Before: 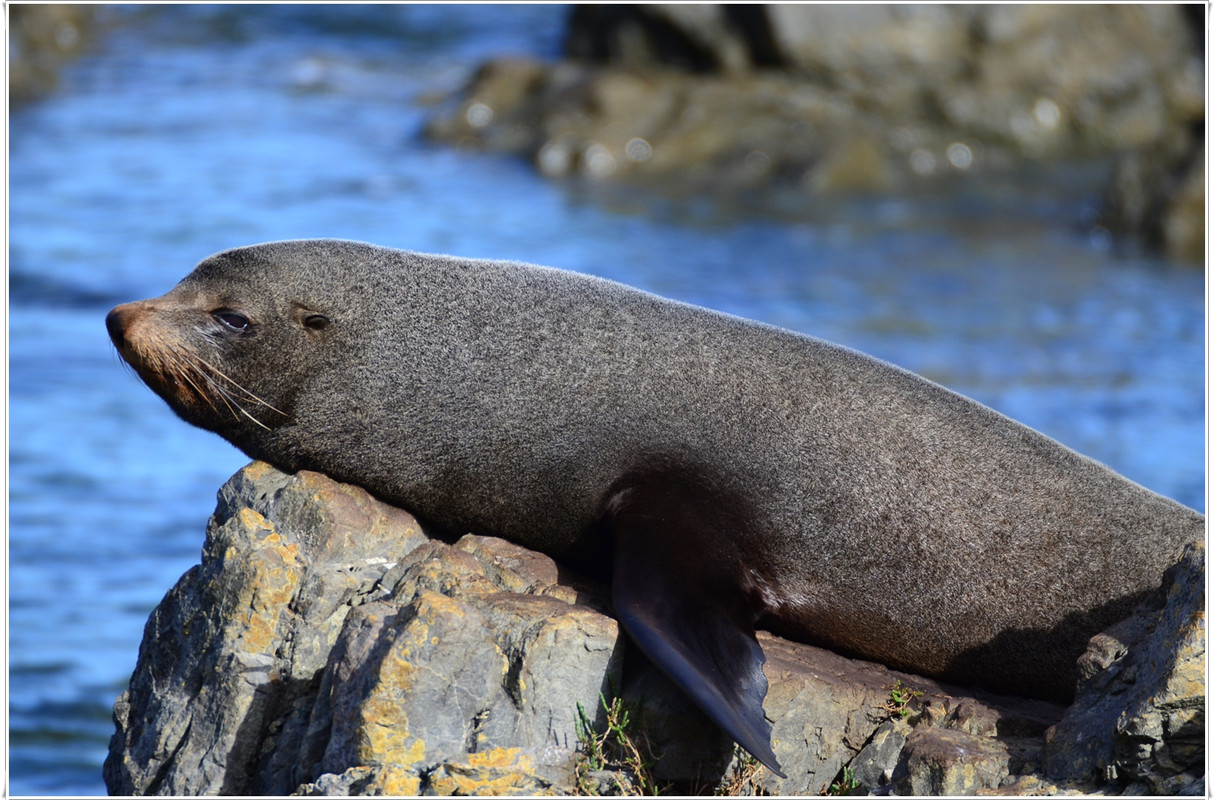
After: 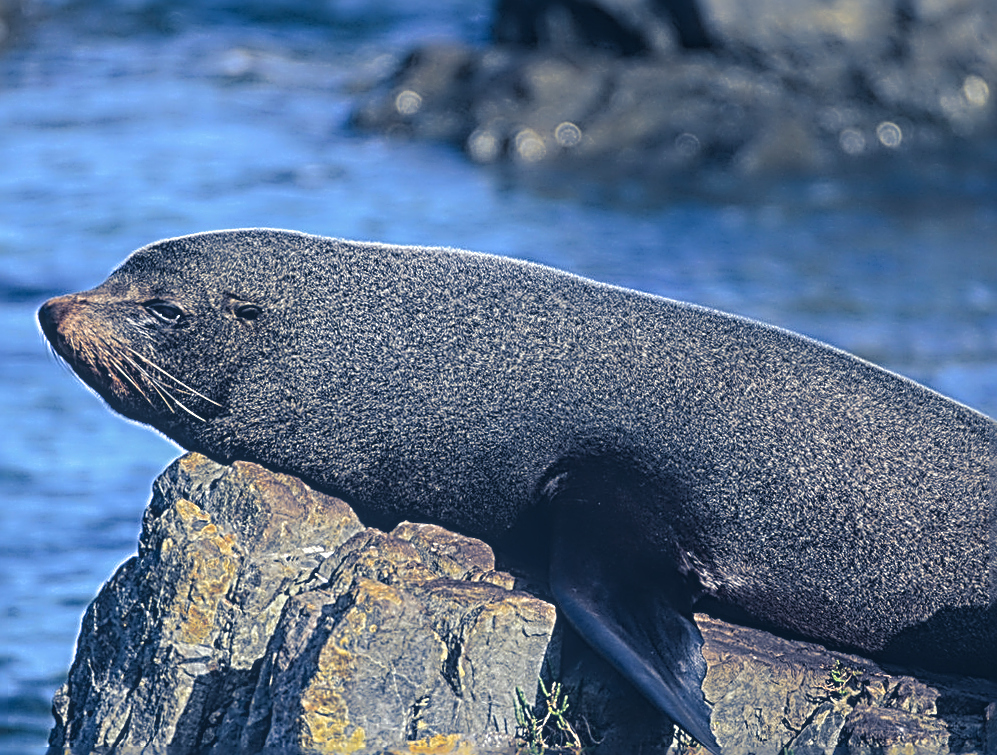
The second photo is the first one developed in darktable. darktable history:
sharpen: radius 3.158, amount 1.731
split-toning: shadows › hue 226.8°, shadows › saturation 0.84
color balance: contrast -0.5%
crop and rotate: angle 1°, left 4.281%, top 0.642%, right 11.383%, bottom 2.486%
local contrast: highlights 73%, shadows 15%, midtone range 0.197
